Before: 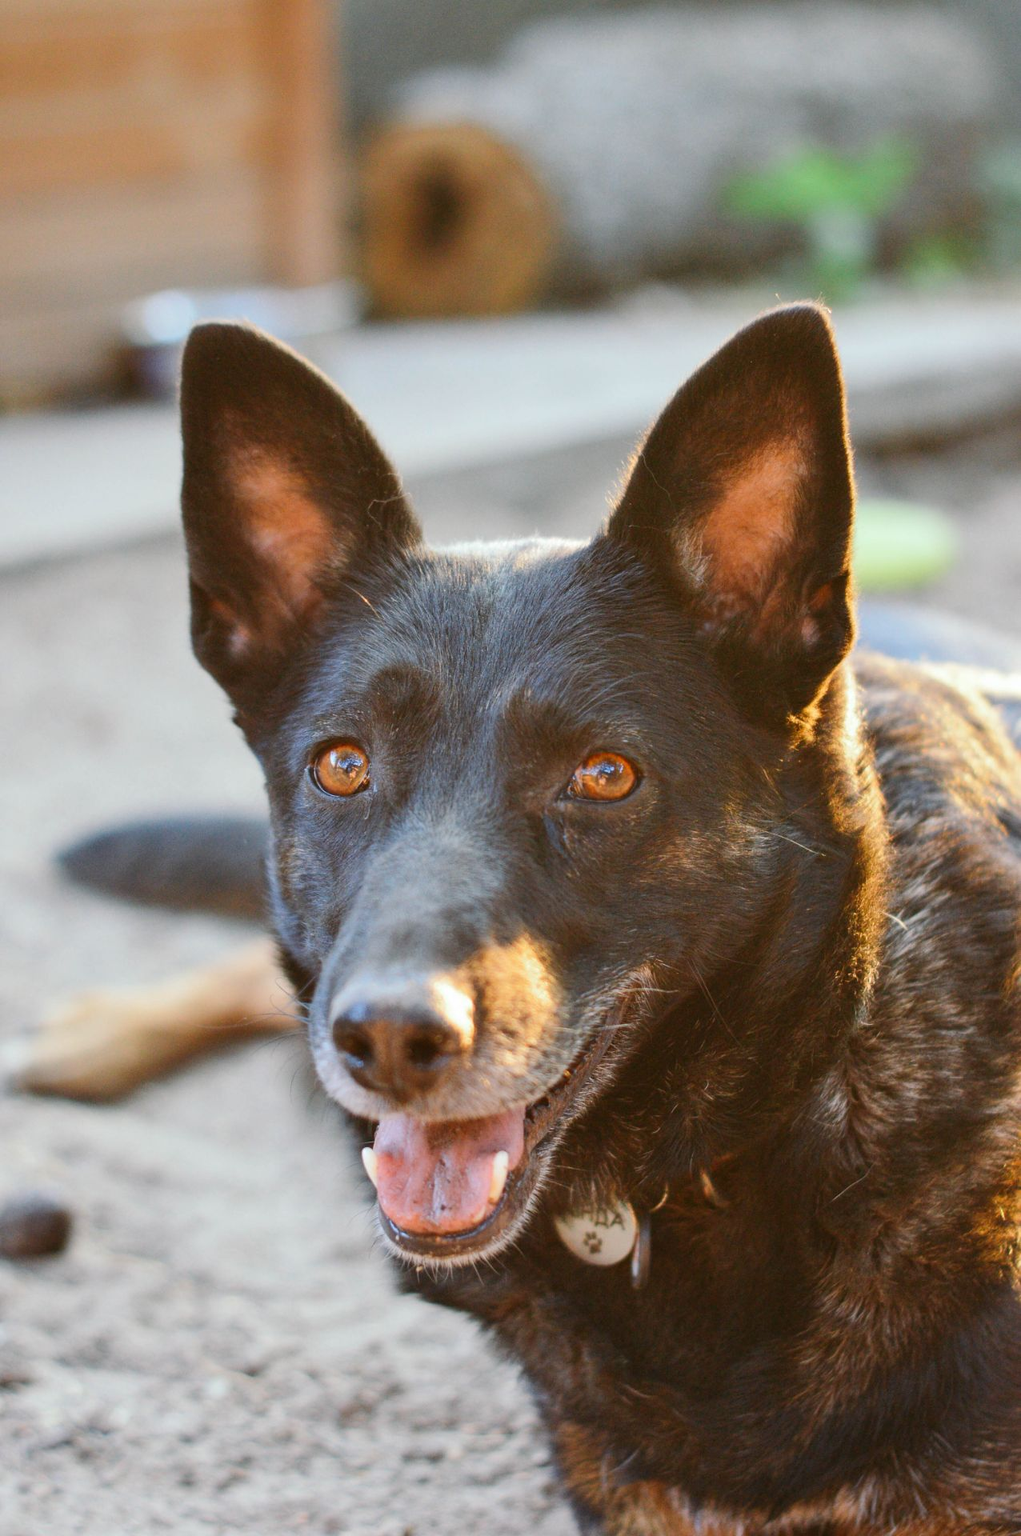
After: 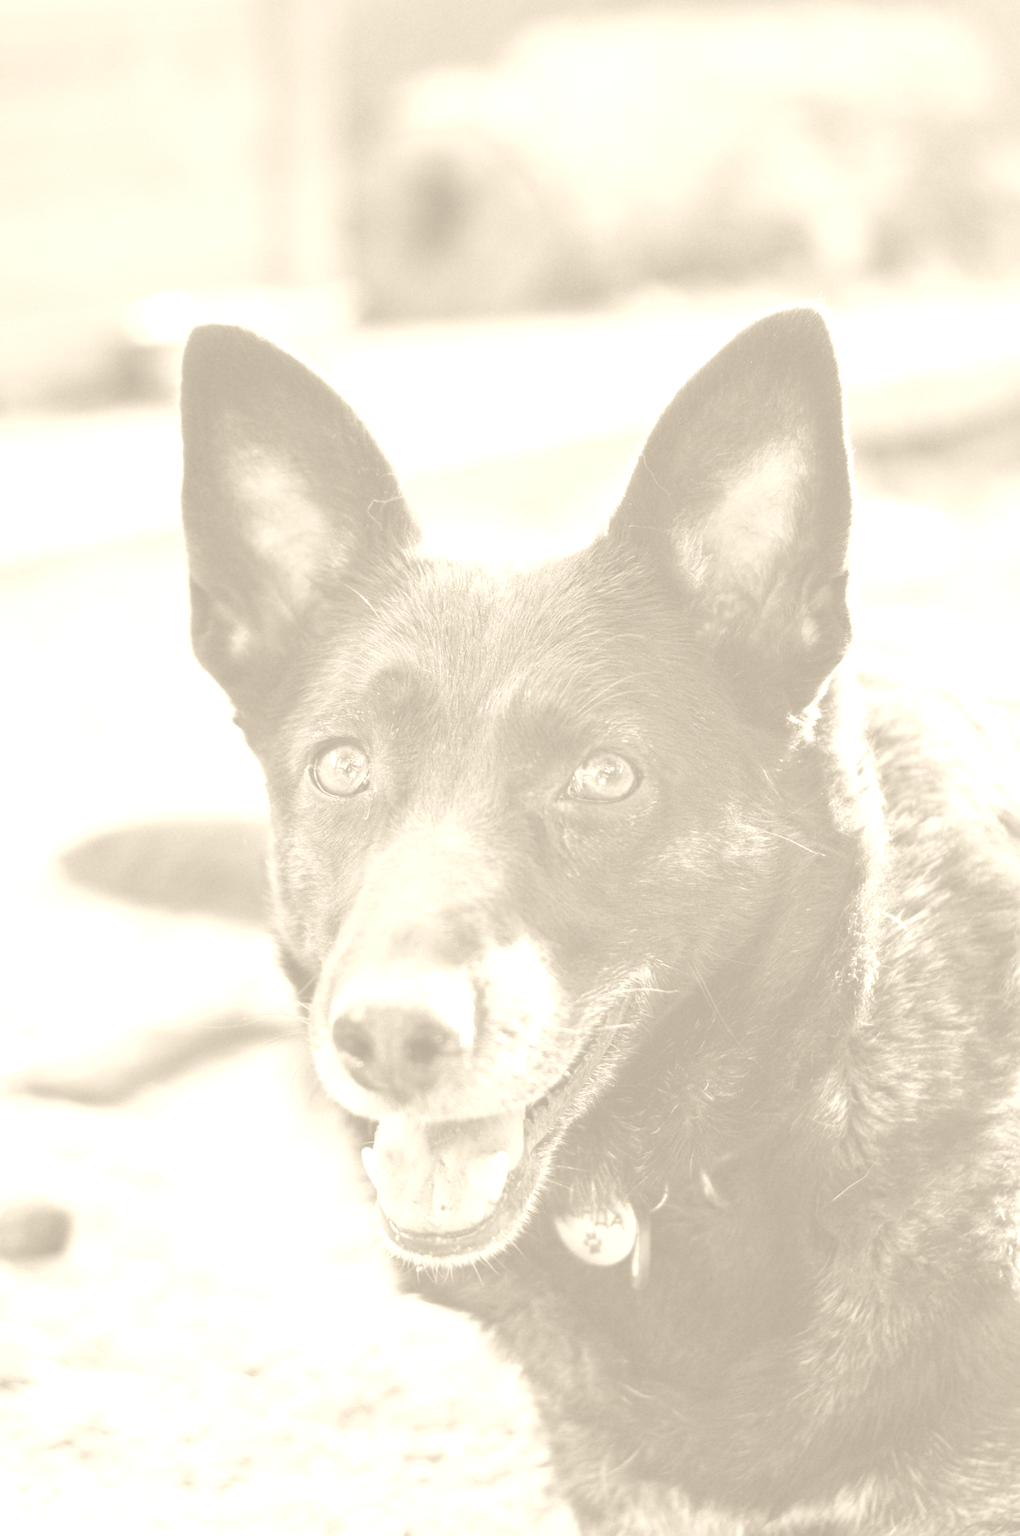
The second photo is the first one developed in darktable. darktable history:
colorize: hue 36°, saturation 71%, lightness 80.79%
color balance rgb: linear chroma grading › global chroma 10%, perceptual saturation grading › global saturation 30%, global vibrance 10%
